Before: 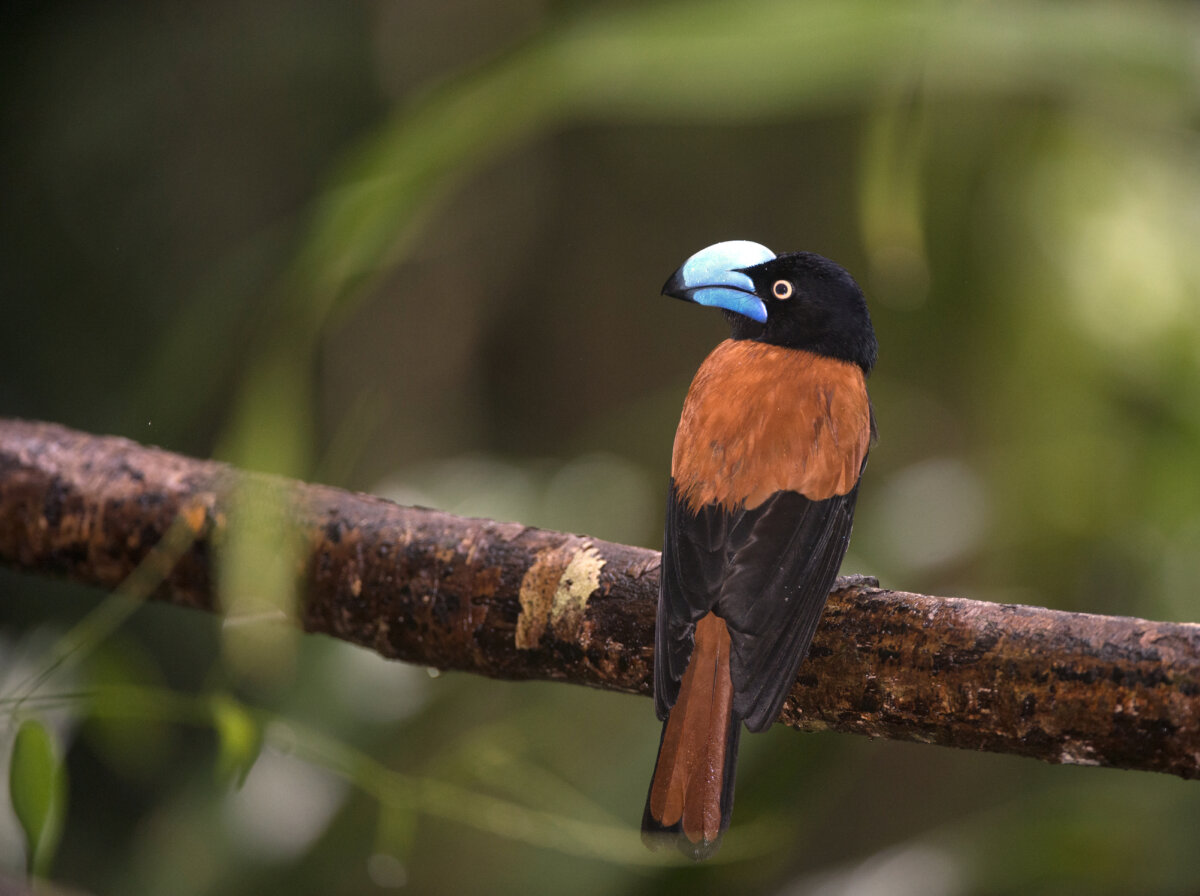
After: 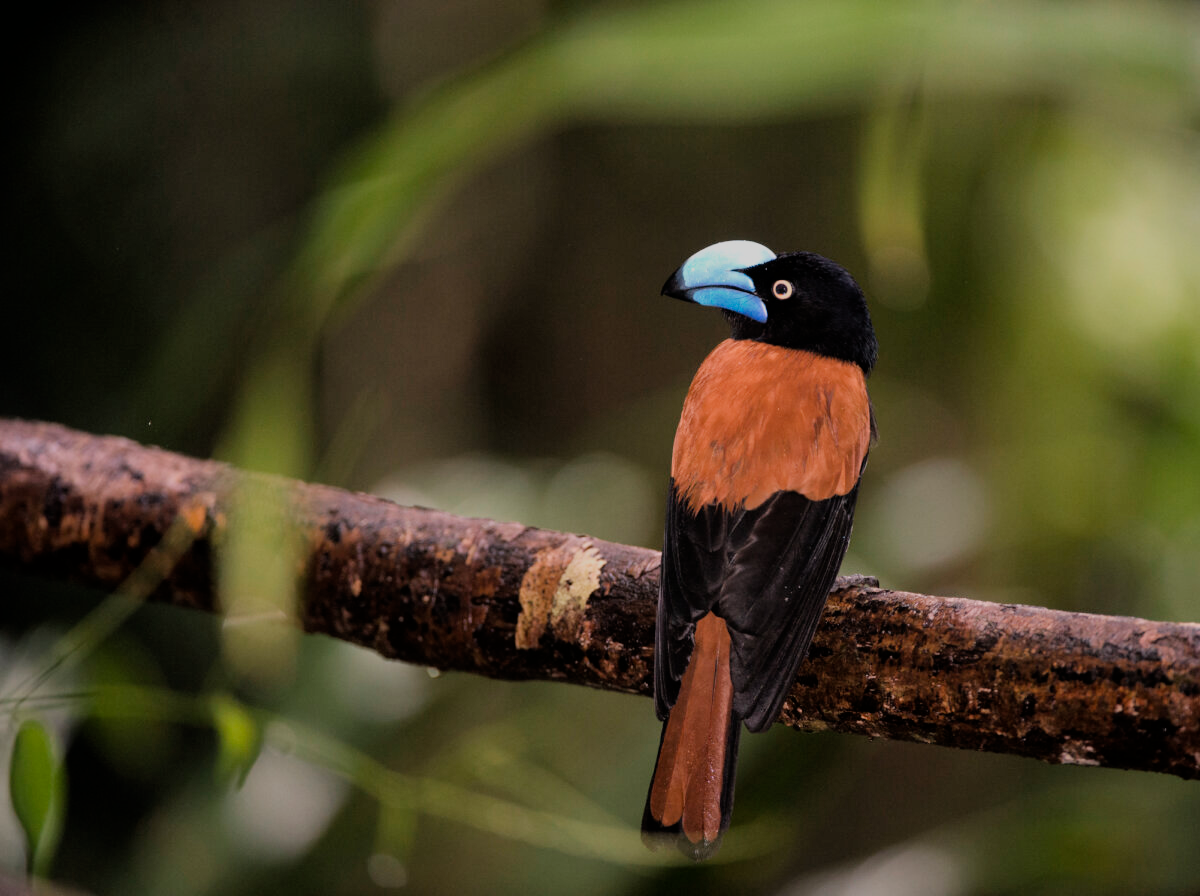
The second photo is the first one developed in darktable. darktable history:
filmic rgb: black relative exposure -9.25 EV, white relative exposure 6.8 EV, threshold 5.95 EV, hardness 3.06, contrast 1.055, enable highlight reconstruction true
